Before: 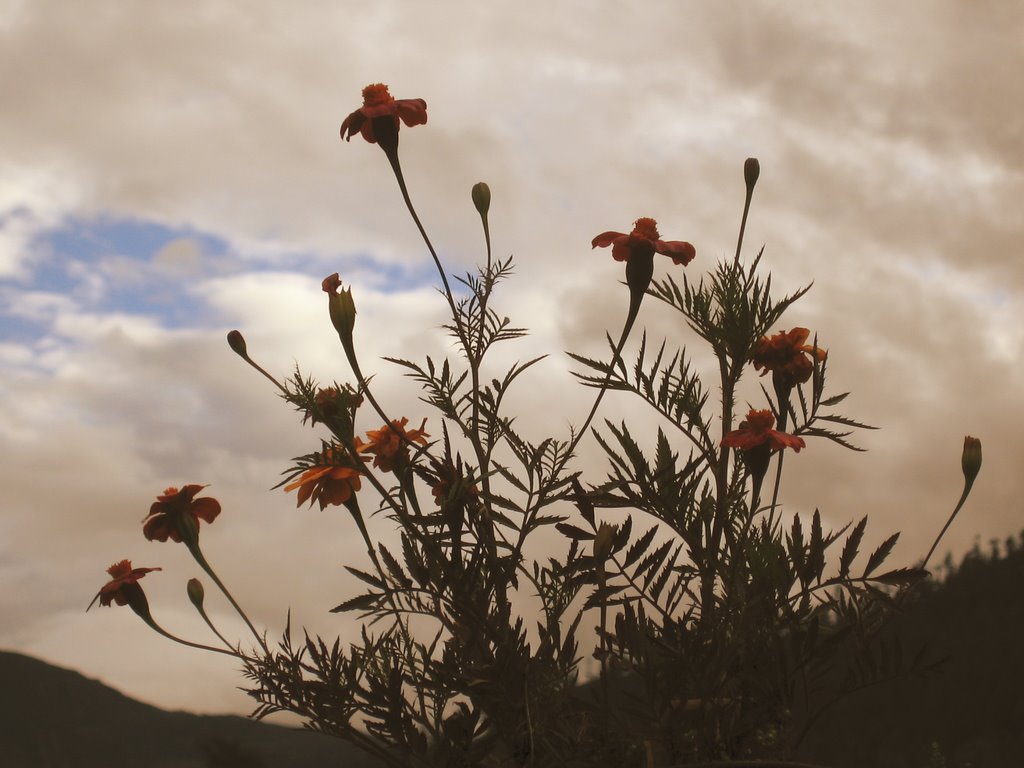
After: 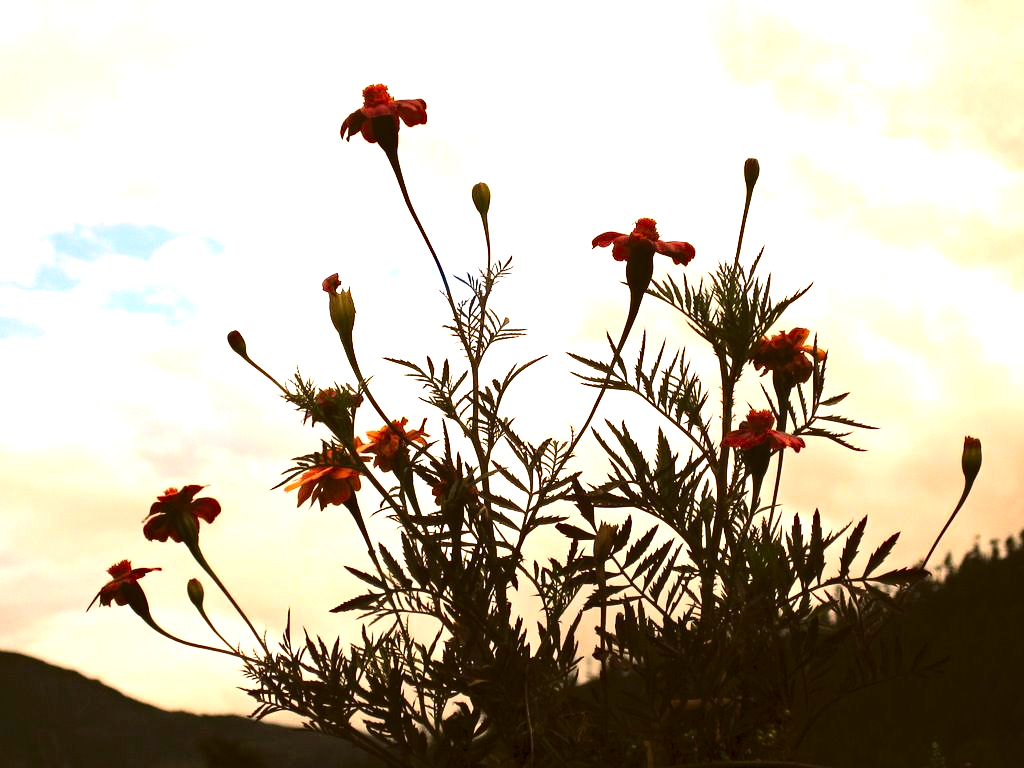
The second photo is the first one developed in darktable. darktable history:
local contrast: highlights 100%, shadows 101%, detail 119%, midtone range 0.2
haze removal: adaptive false
contrast brightness saturation: contrast 0.237, brightness -0.232, saturation 0.144
exposure: black level correction 0, exposure 1.739 EV, compensate highlight preservation false
